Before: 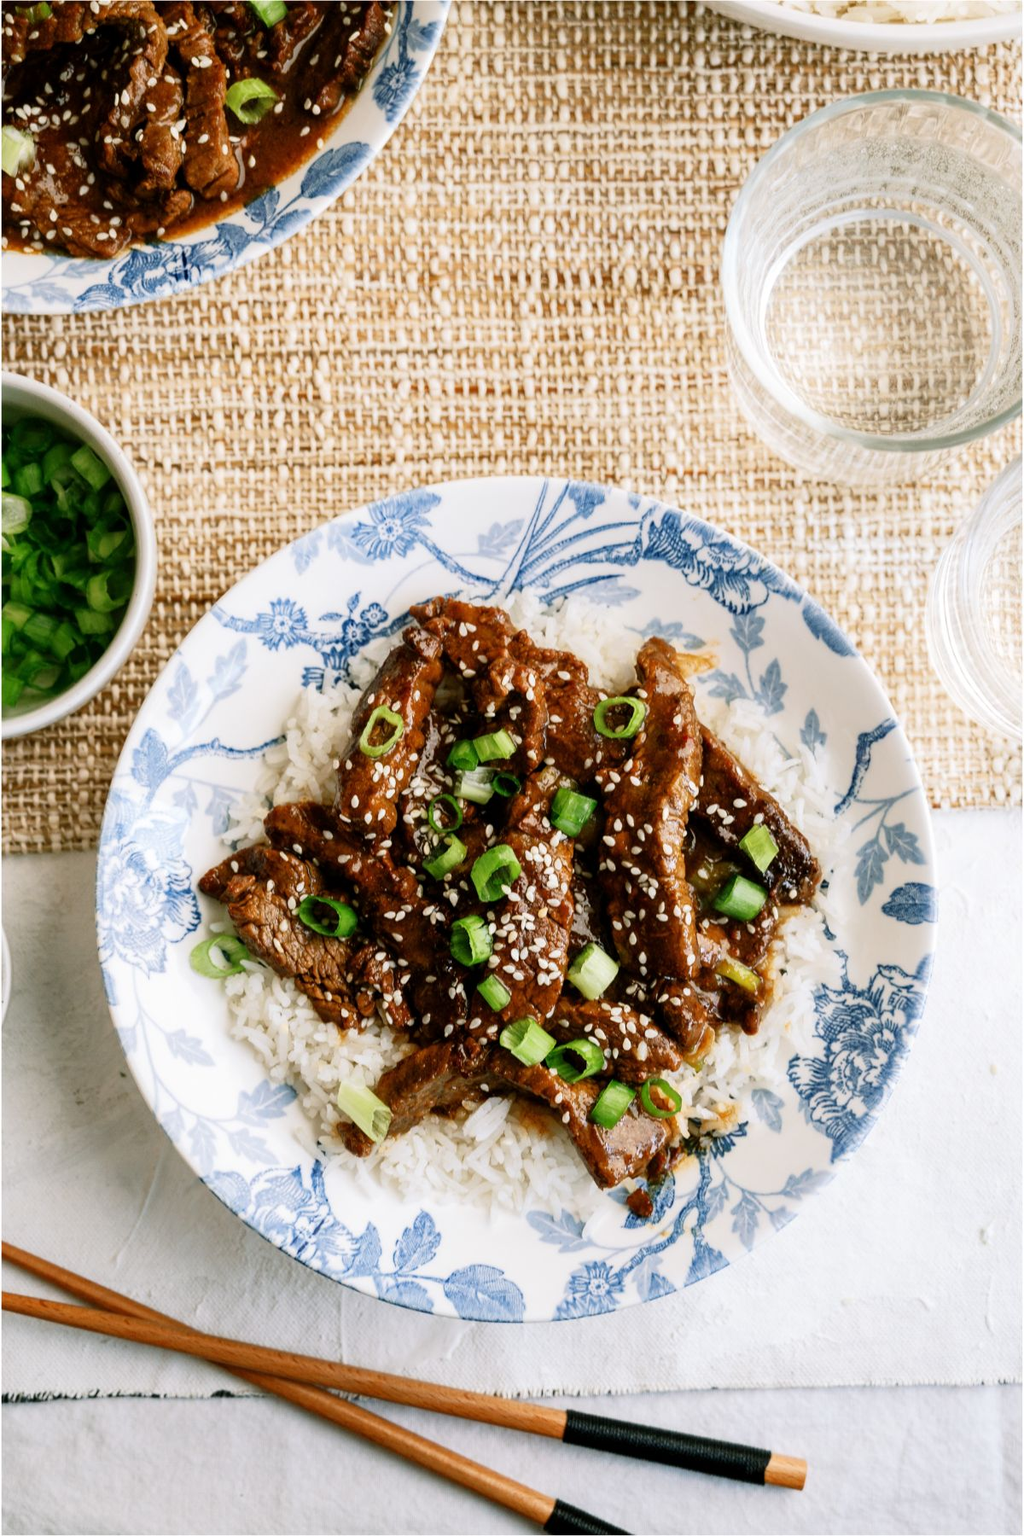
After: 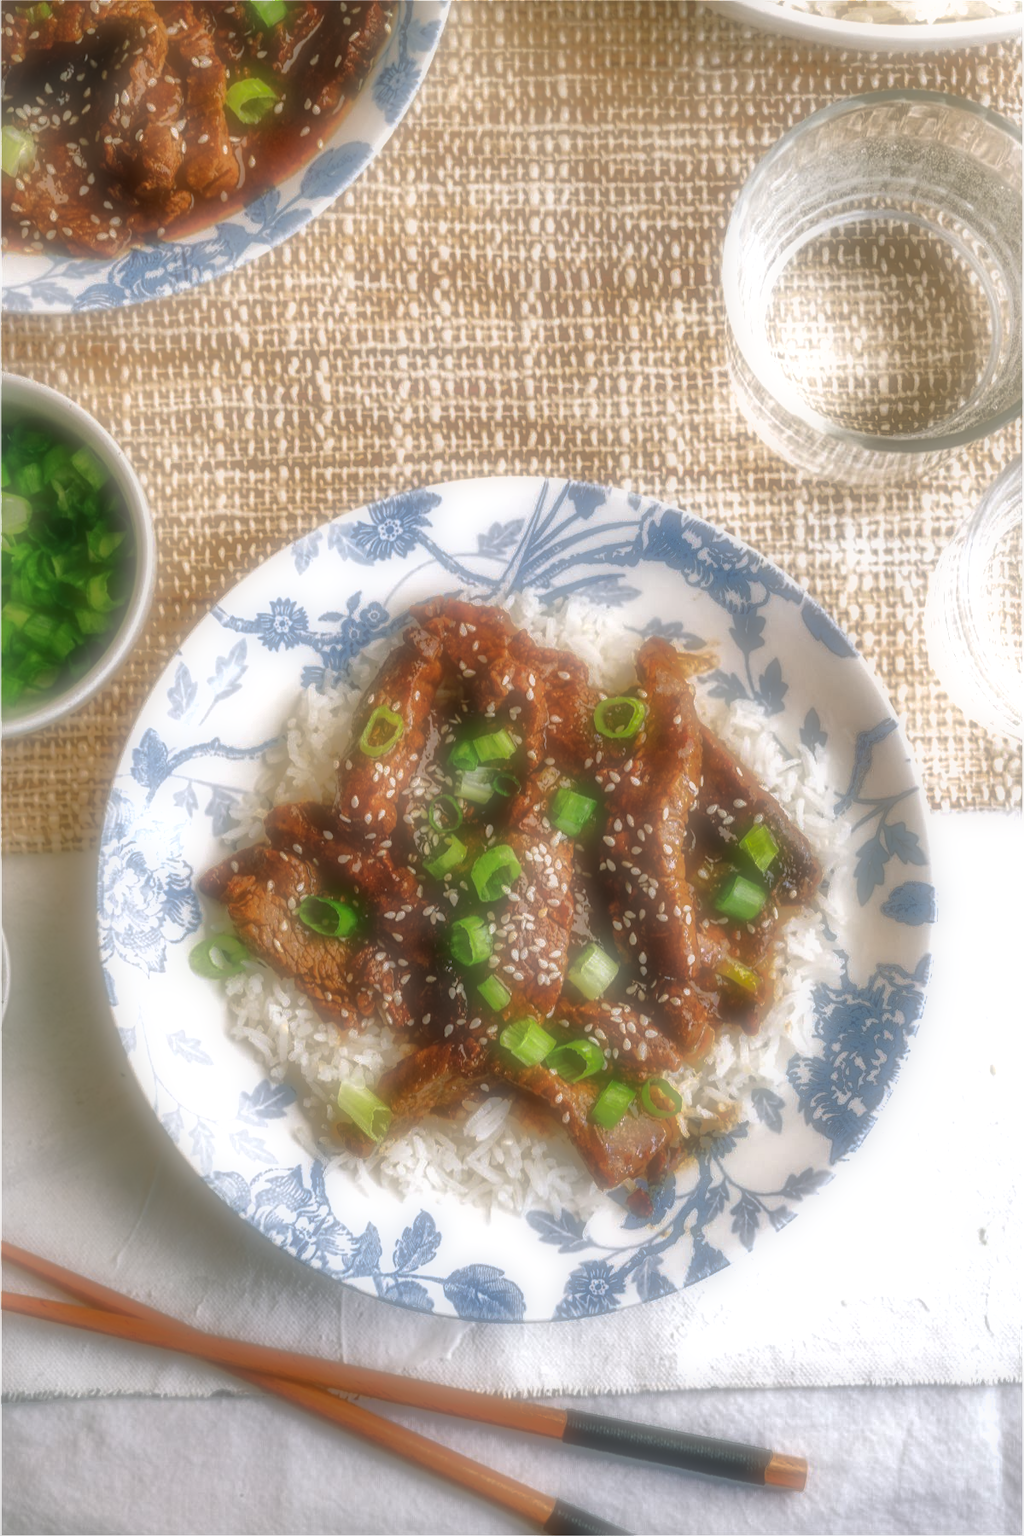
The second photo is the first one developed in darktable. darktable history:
exposure: exposure 0.29 EV, compensate highlight preservation false
local contrast: on, module defaults
shadows and highlights: shadows 38.43, highlights -74.54
soften: on, module defaults
